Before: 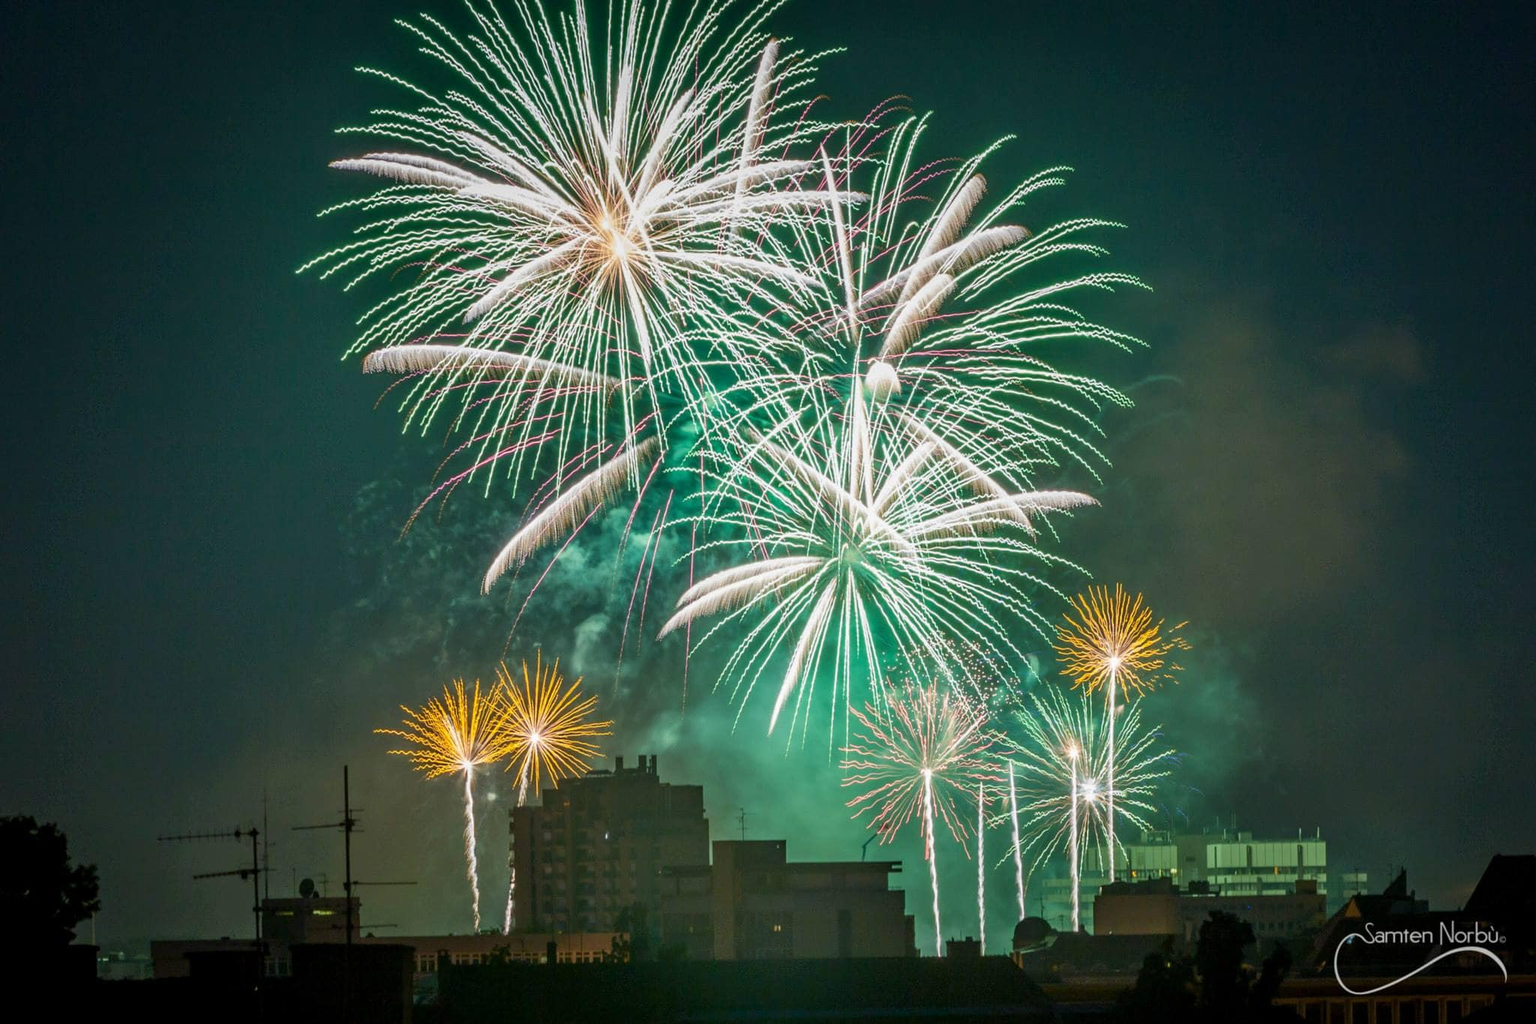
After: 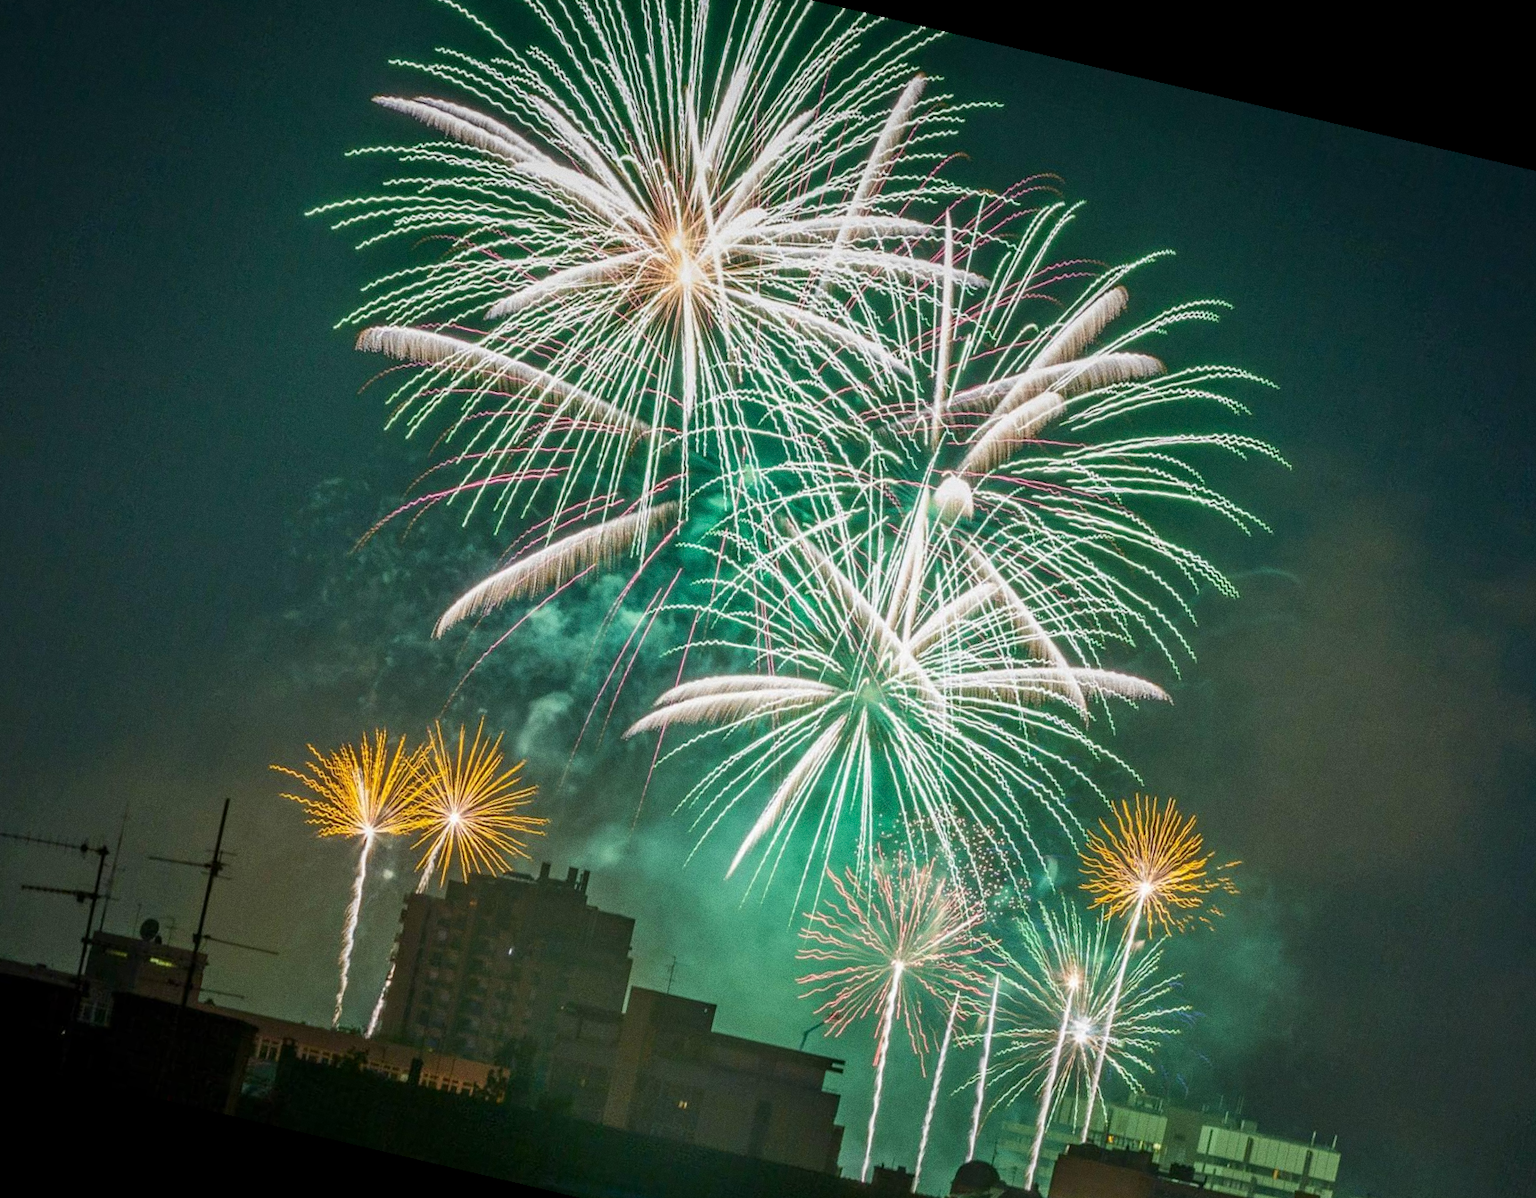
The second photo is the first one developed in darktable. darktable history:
grain: coarseness 0.09 ISO
rotate and perspective: rotation 13.27°, automatic cropping off
crop and rotate: left 11.831%, top 11.346%, right 13.429%, bottom 13.899%
